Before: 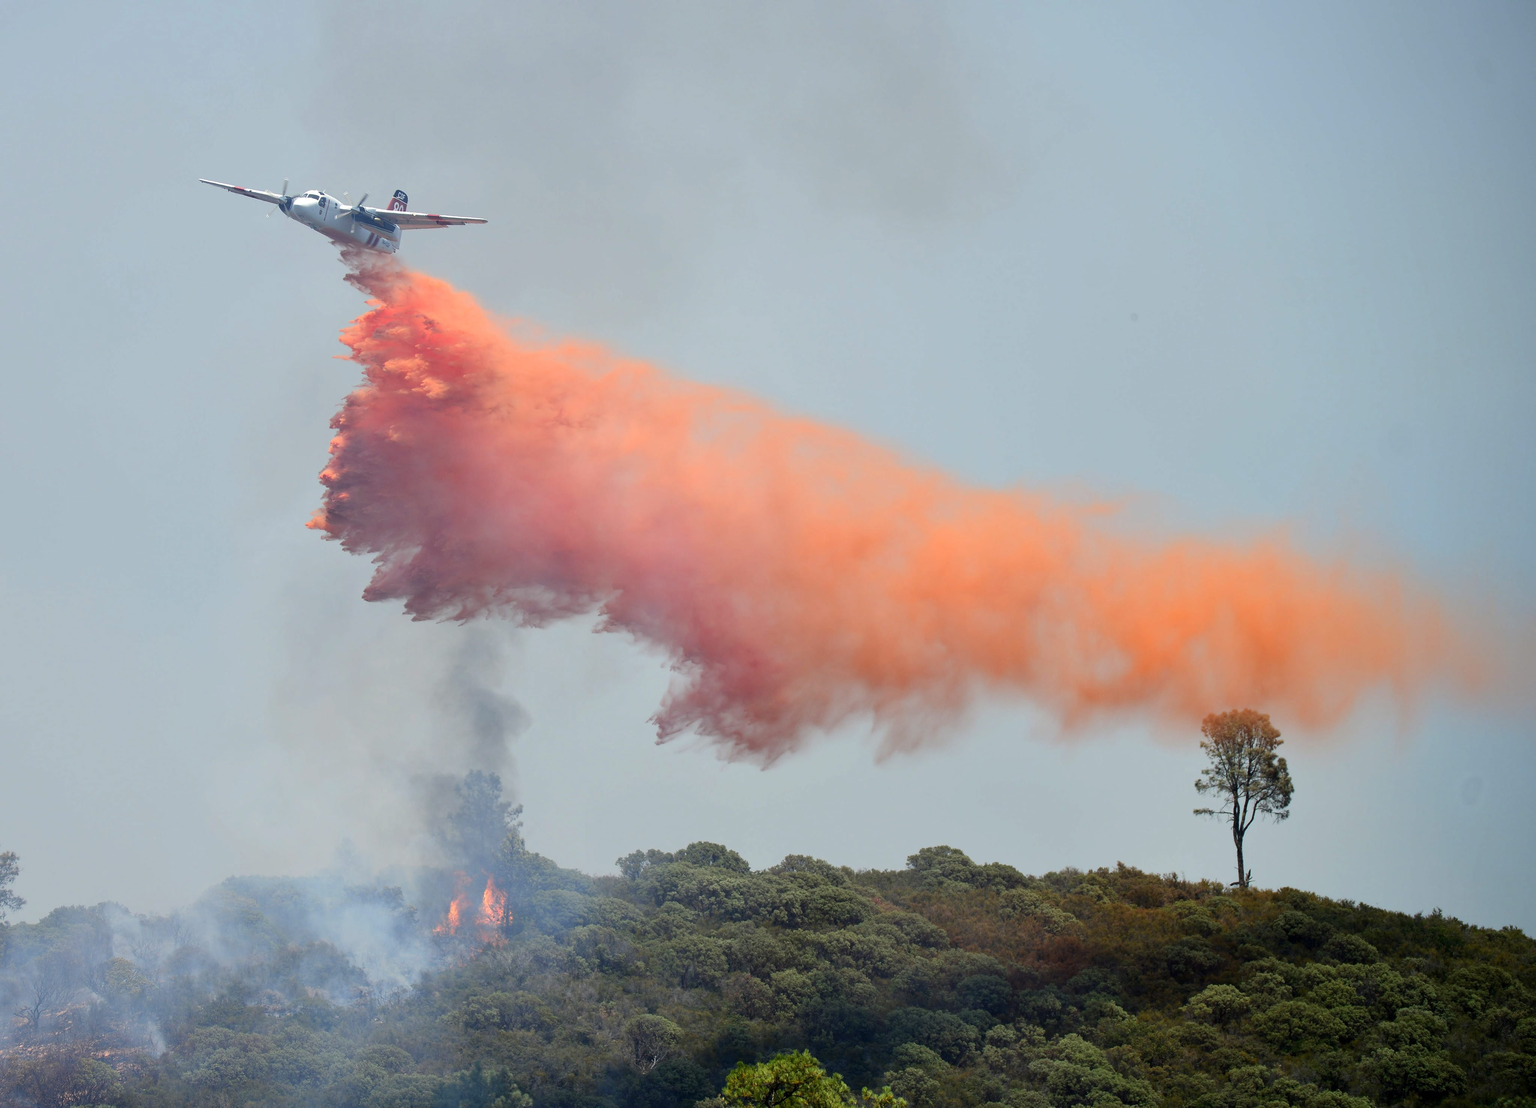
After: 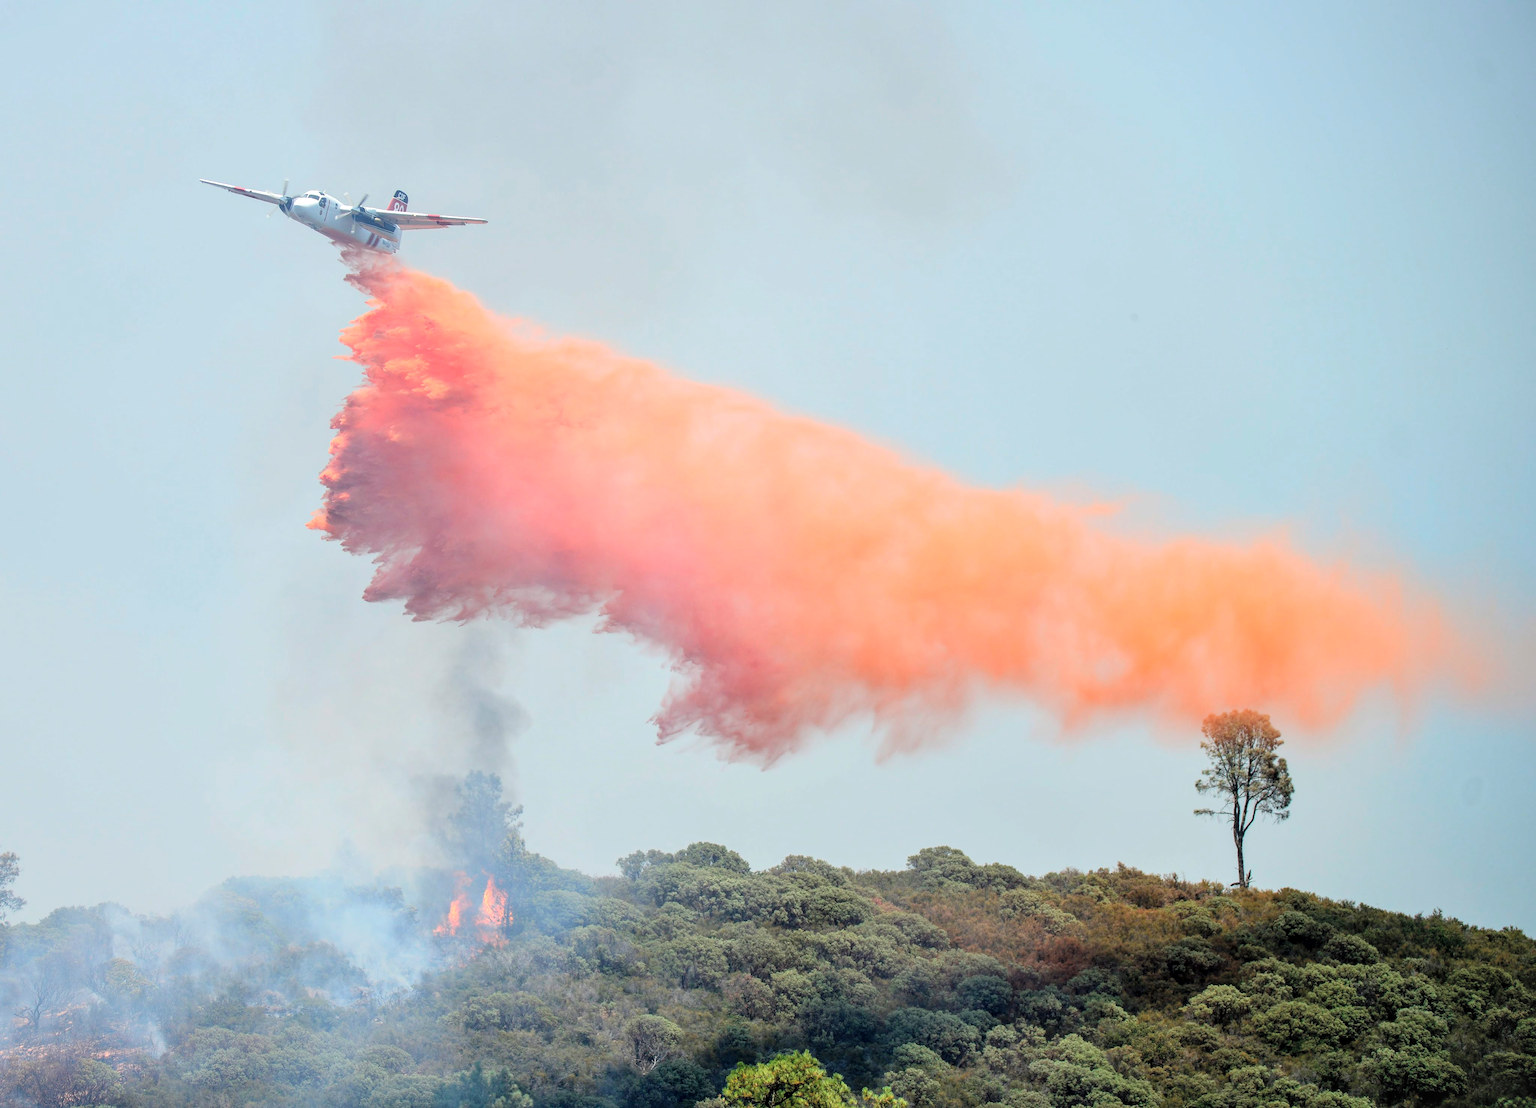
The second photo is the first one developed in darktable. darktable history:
local contrast: on, module defaults
global tonemap: drago (0.7, 100)
